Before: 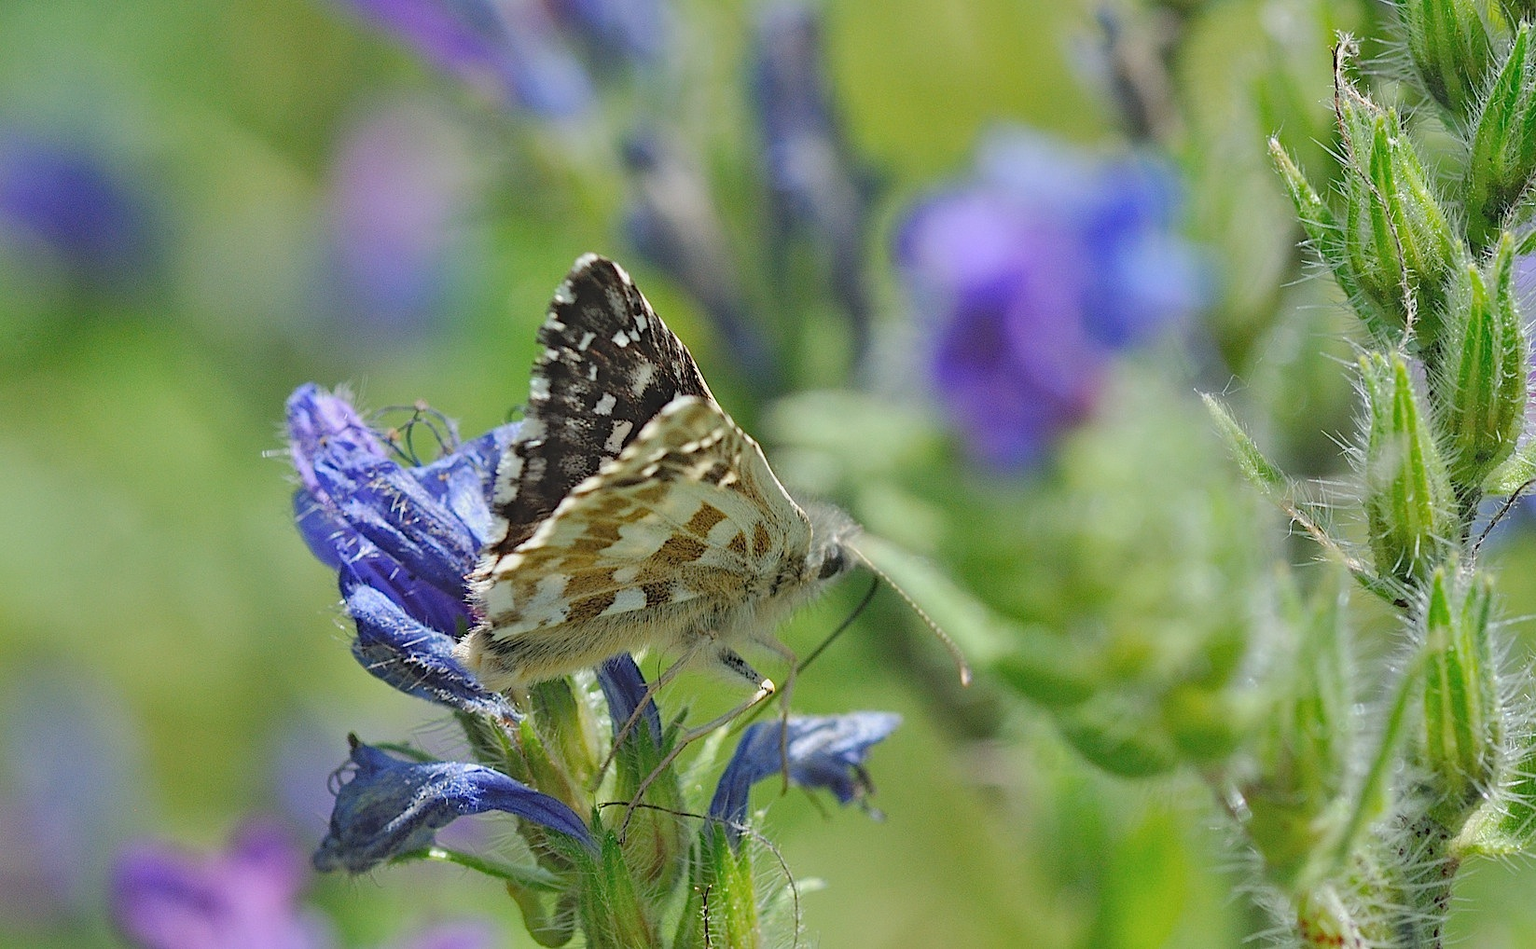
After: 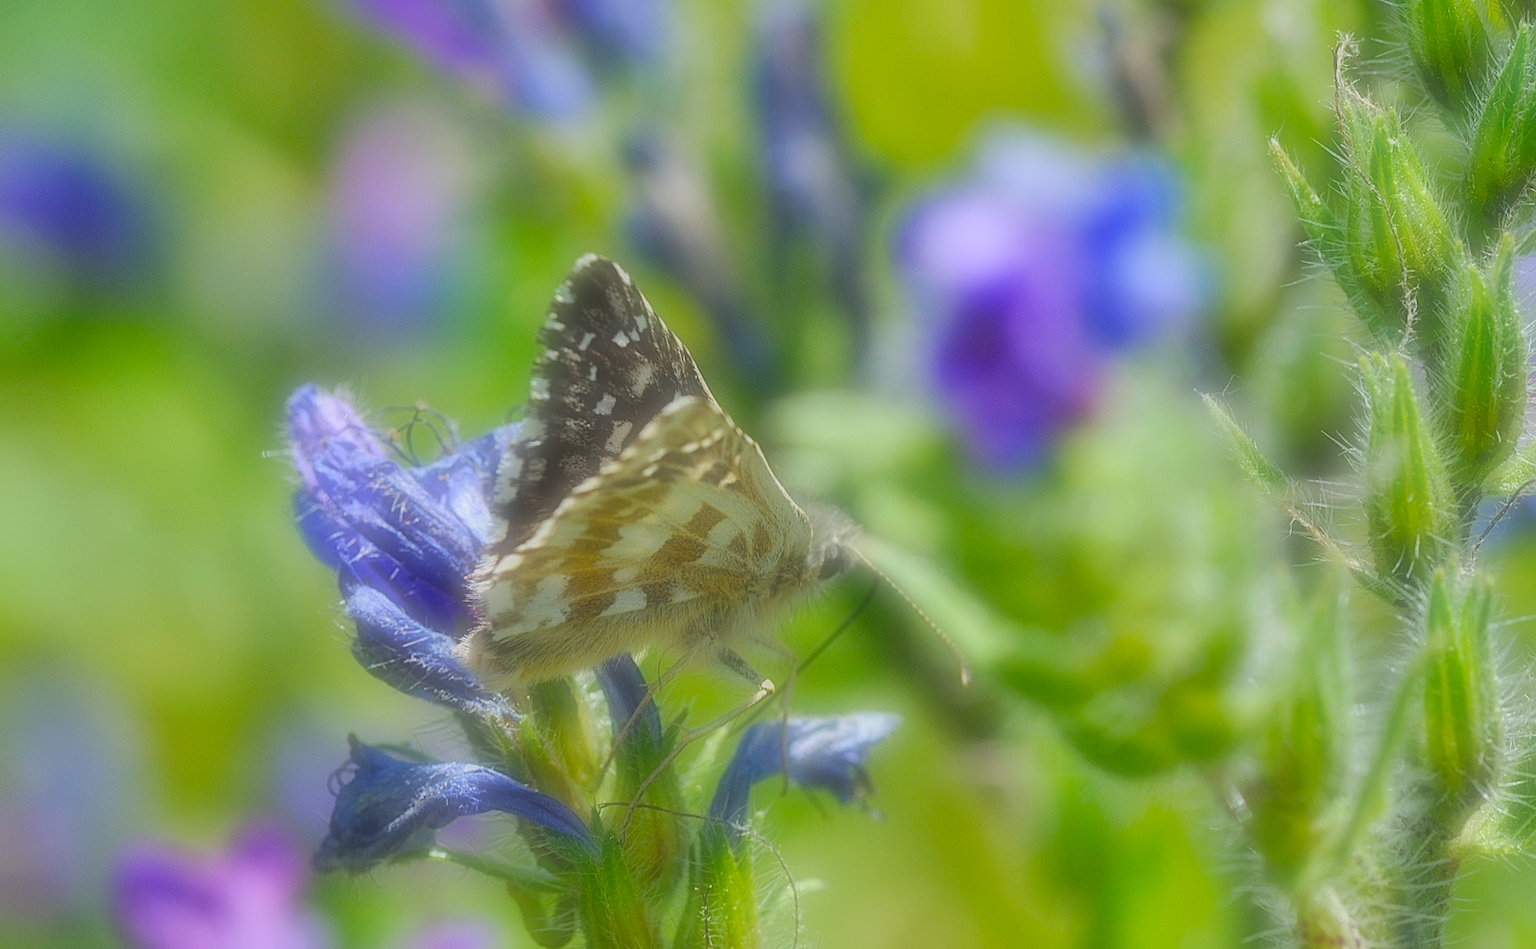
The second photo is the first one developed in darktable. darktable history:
exposure: black level correction 0.002, compensate highlight preservation false
soften: on, module defaults
local contrast: highlights 100%, shadows 100%, detail 120%, midtone range 0.2
color balance rgb: perceptual saturation grading › global saturation 25%, global vibrance 20%
